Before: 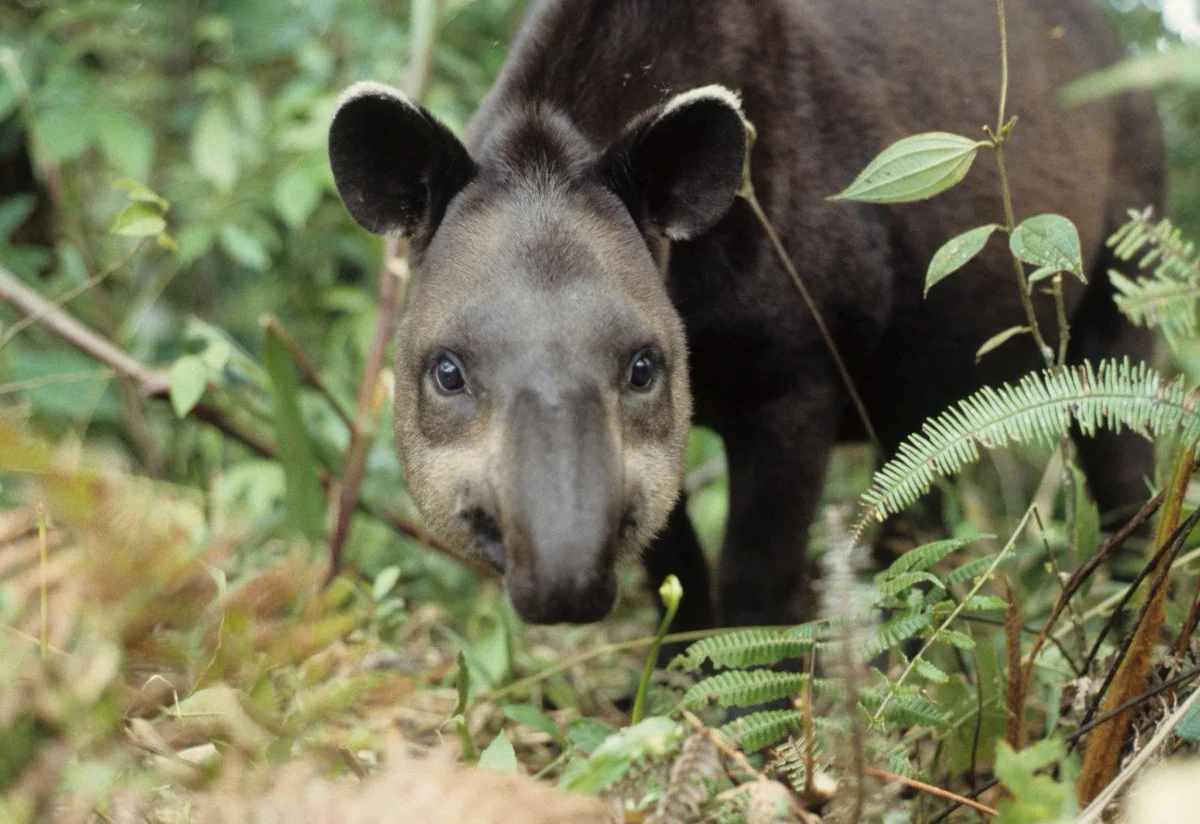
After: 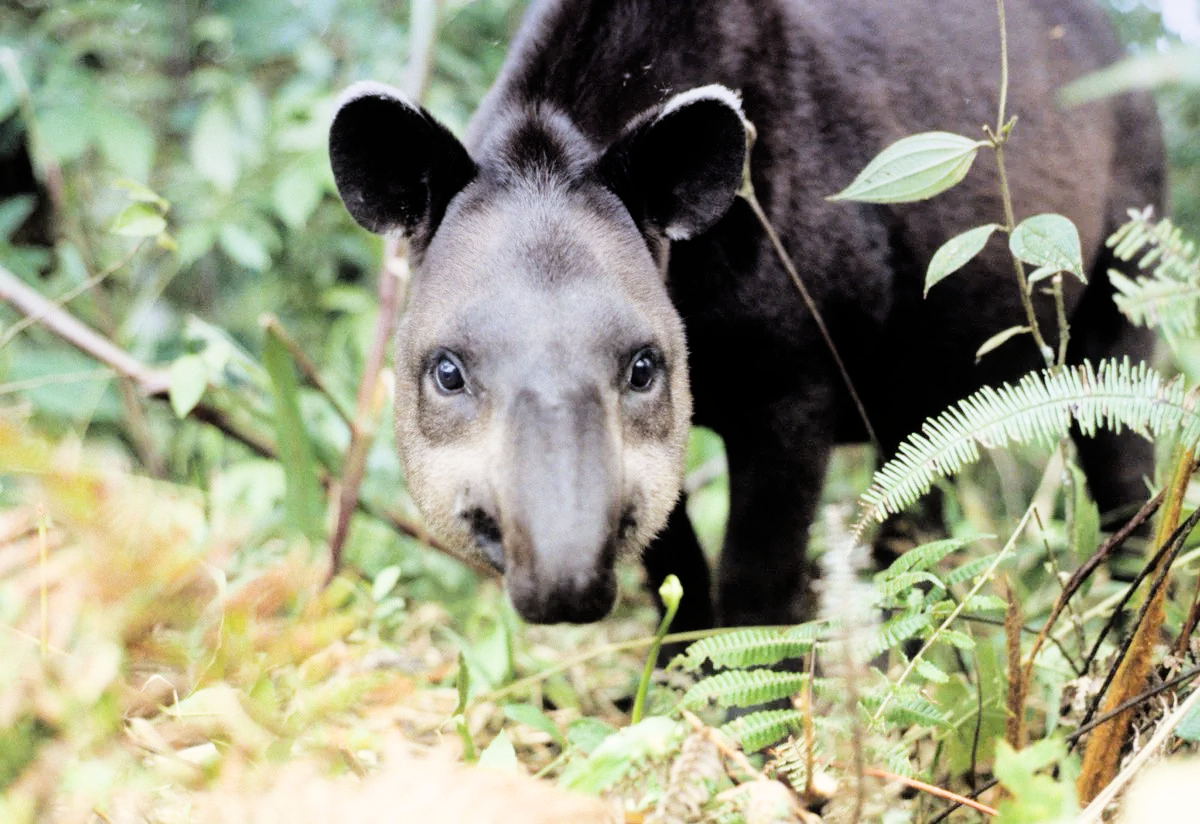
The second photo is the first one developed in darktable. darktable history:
exposure: black level correction 0, exposure 1.5 EV, compensate highlight preservation false
filmic rgb: black relative exposure -5 EV, hardness 2.88, contrast 1.3, highlights saturation mix -30%
graduated density: hue 238.83°, saturation 50%
